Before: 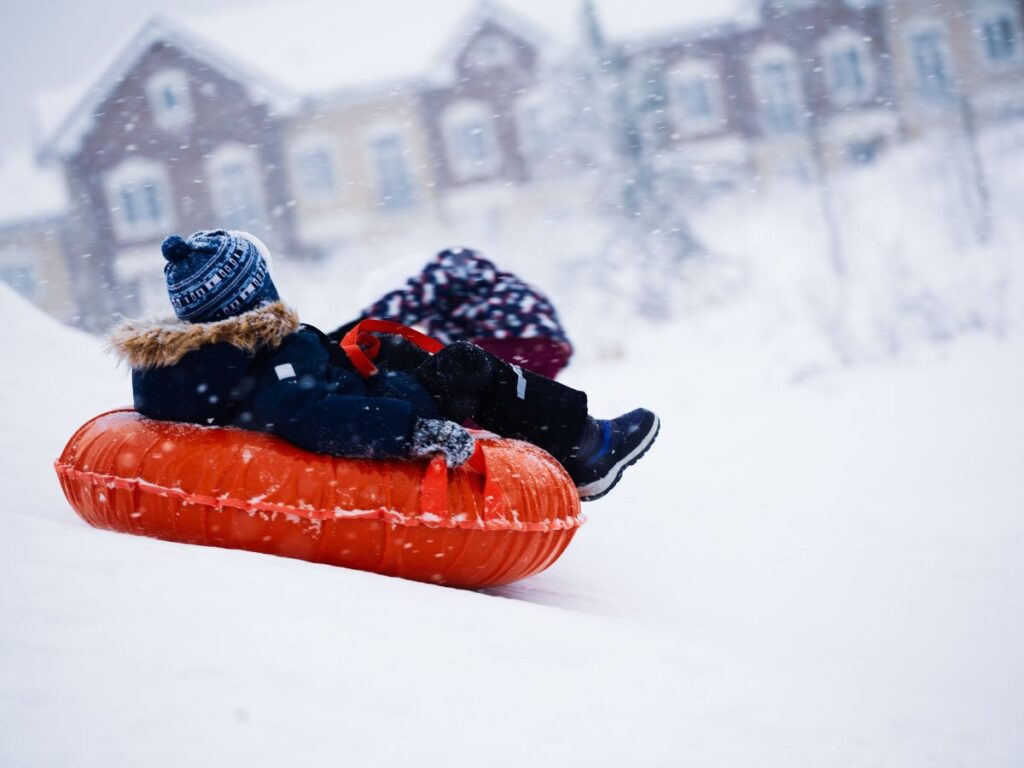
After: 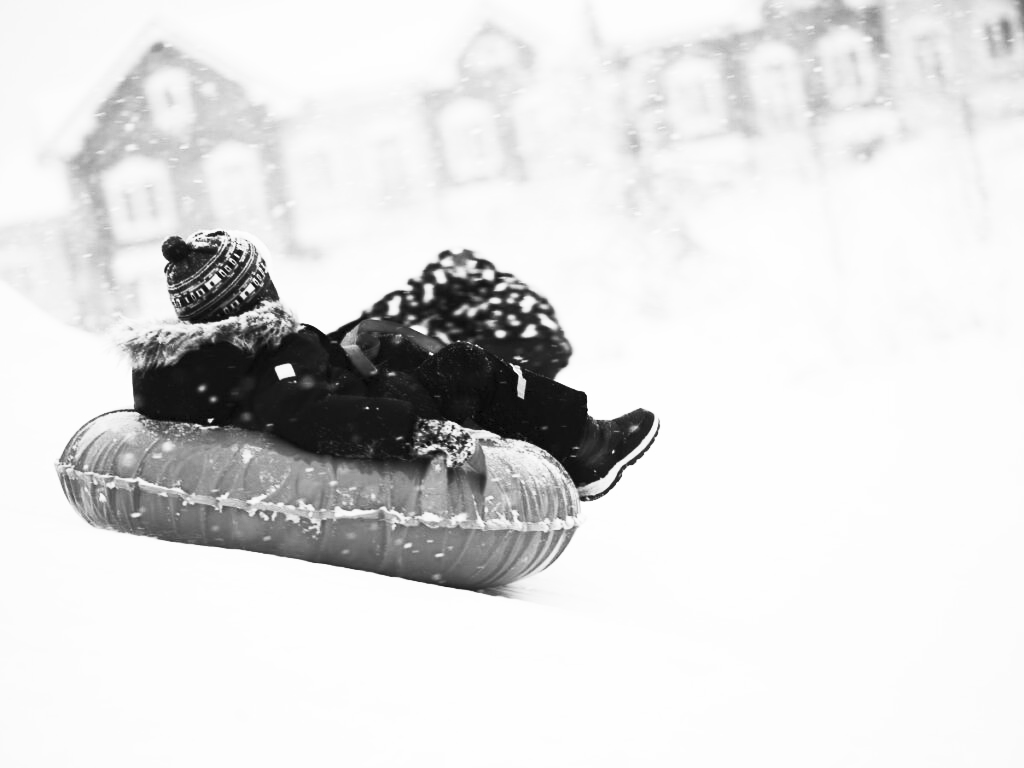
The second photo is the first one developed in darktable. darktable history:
exposure: compensate highlight preservation false
contrast brightness saturation: contrast 0.53, brightness 0.47, saturation -1
